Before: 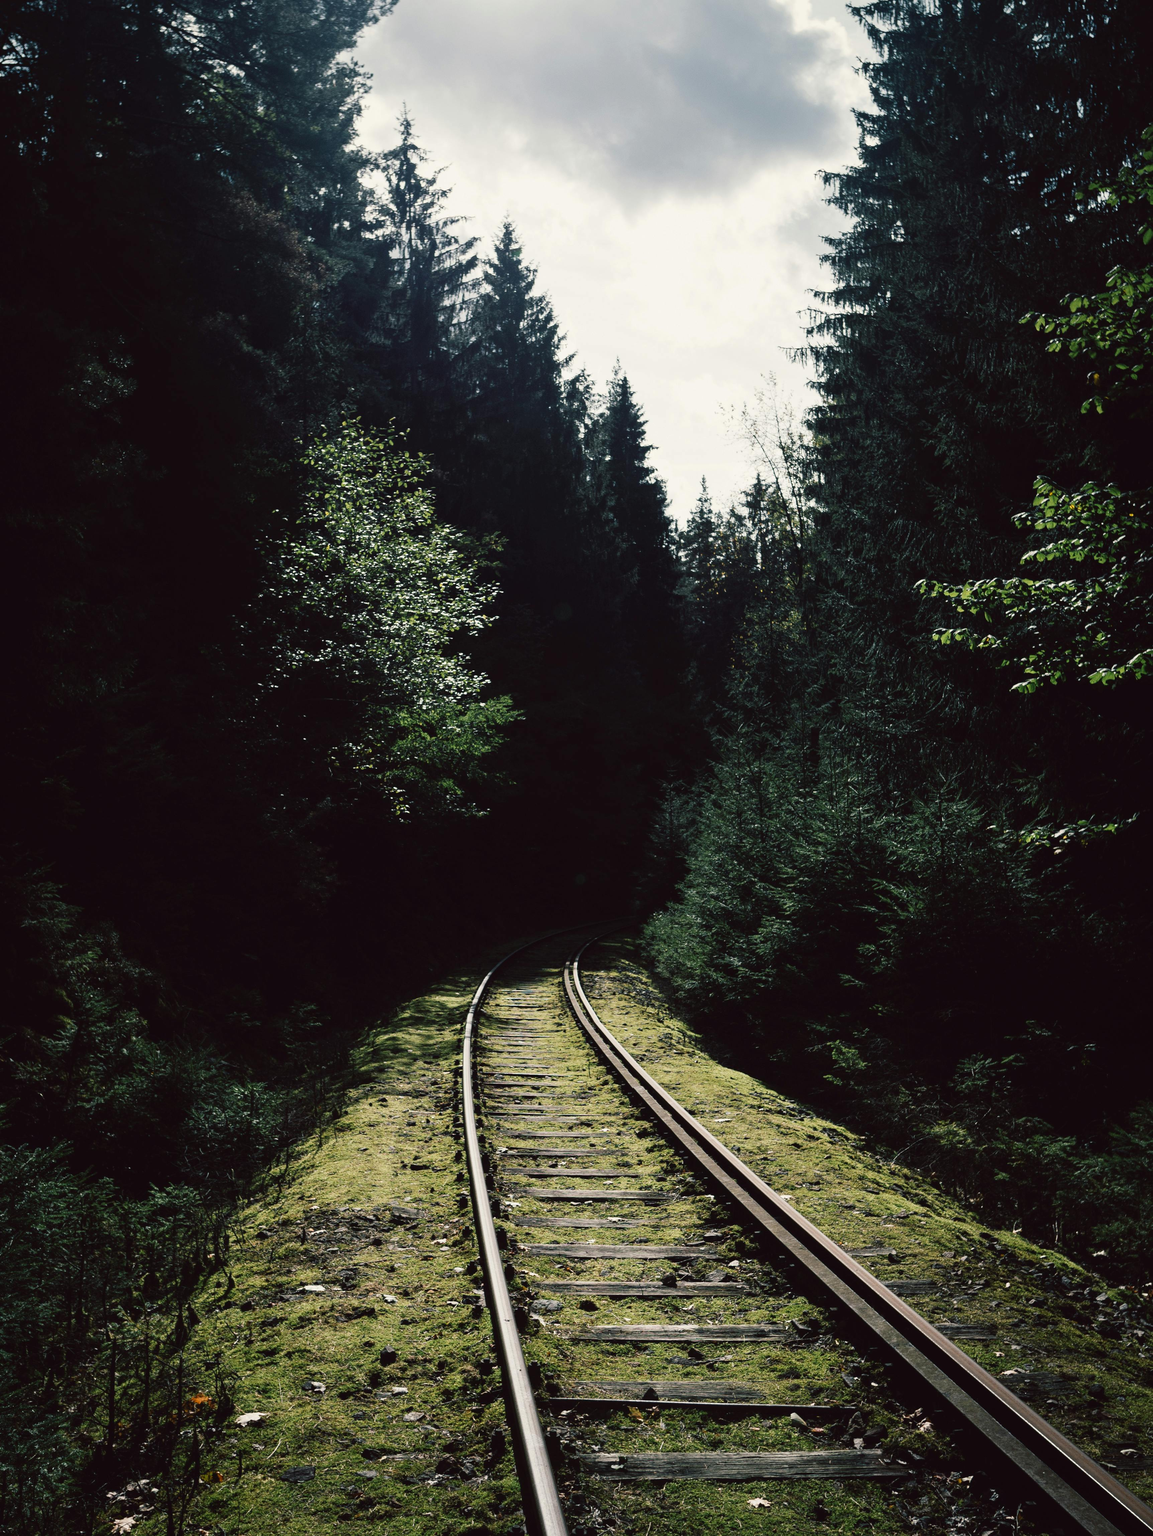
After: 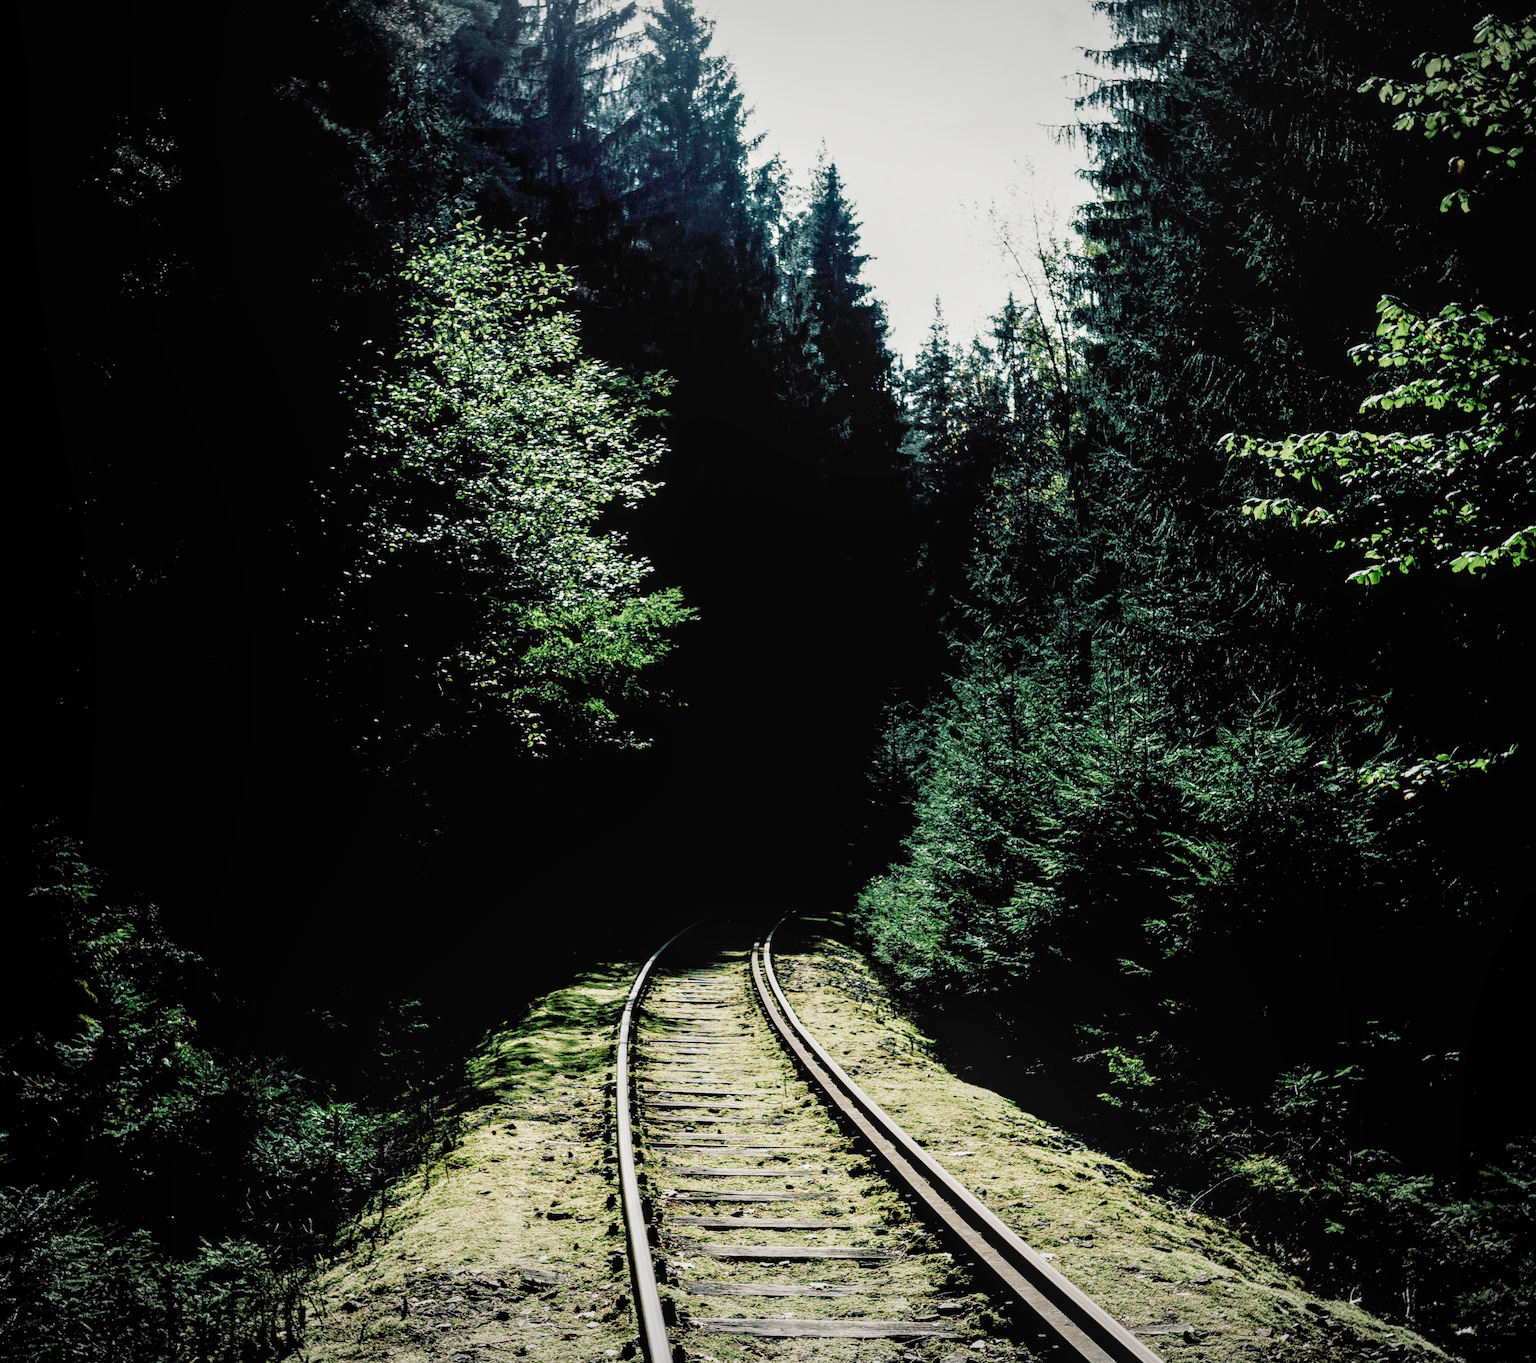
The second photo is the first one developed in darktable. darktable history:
vignetting: fall-off start 100.44%, brightness -0.291, width/height ratio 1.321
exposure: black level correction 0.009, exposure 1.428 EV, compensate exposure bias true, compensate highlight preservation false
color balance rgb: shadows lift › luminance -7.638%, shadows lift › chroma 2.078%, shadows lift › hue 164.99°, perceptual saturation grading › global saturation -1.901%, perceptual saturation grading › highlights -7.136%, perceptual saturation grading › mid-tones 7.618%, perceptual saturation grading › shadows 5.12%, perceptual brilliance grading › mid-tones 10.316%, perceptual brilliance grading › shadows 14.928%, global vibrance 9.846%
local contrast: on, module defaults
crop: top 16.554%, bottom 16.774%
filmic rgb: black relative exposure -7.65 EV, white relative exposure 4.56 EV, hardness 3.61, add noise in highlights 0.1, color science v4 (2020), iterations of high-quality reconstruction 10, type of noise poissonian
